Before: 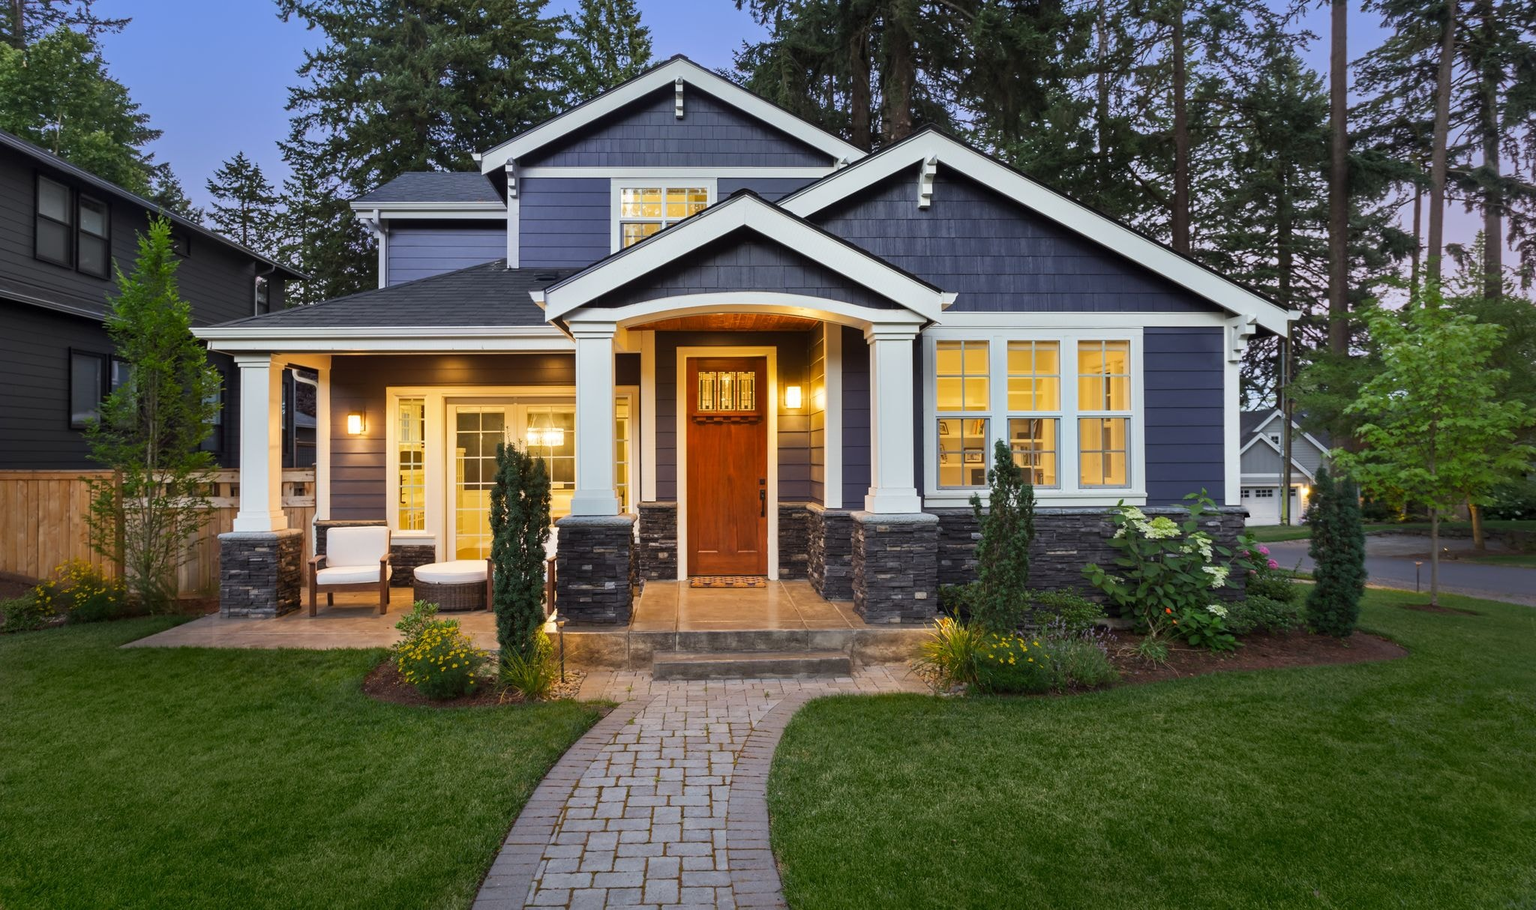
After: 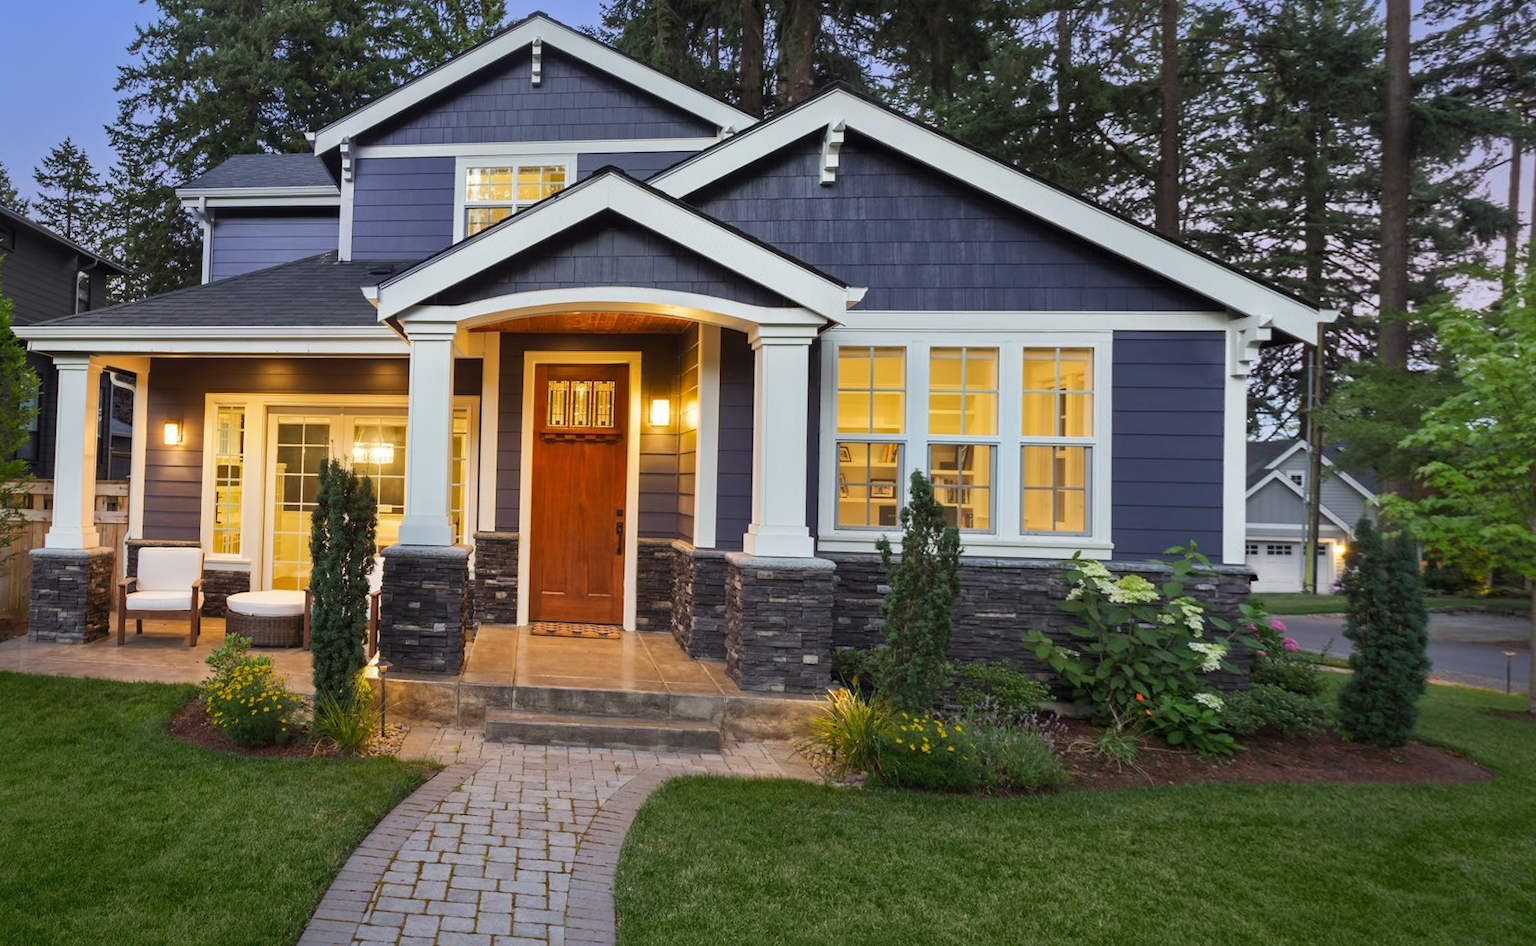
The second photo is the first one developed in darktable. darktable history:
rotate and perspective: rotation 1.69°, lens shift (vertical) -0.023, lens shift (horizontal) -0.291, crop left 0.025, crop right 0.988, crop top 0.092, crop bottom 0.842
crop: left 8.026%, right 7.374%
shadows and highlights: shadows 25, highlights -25
